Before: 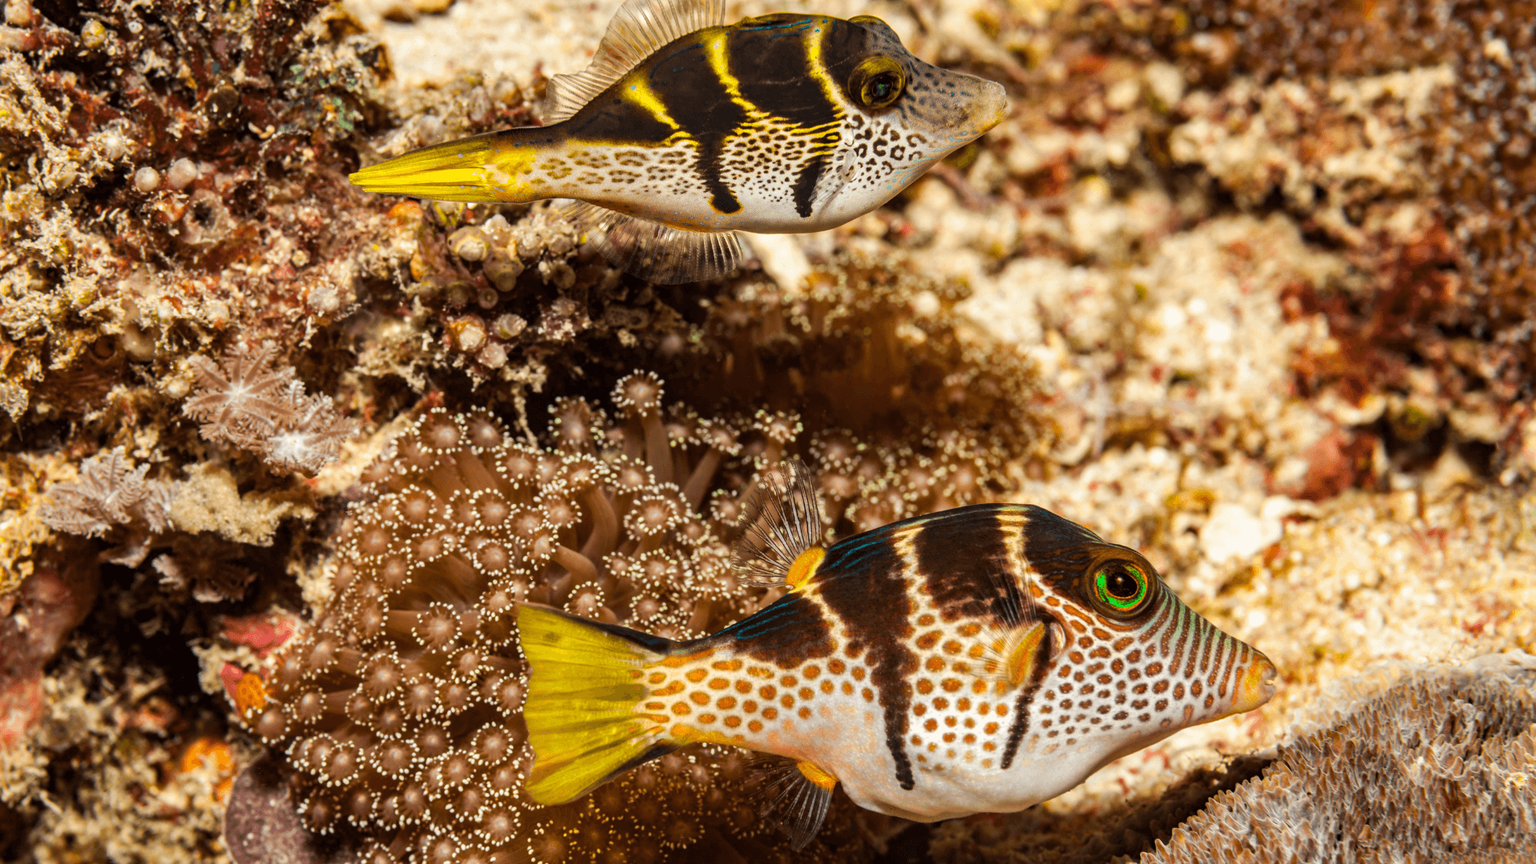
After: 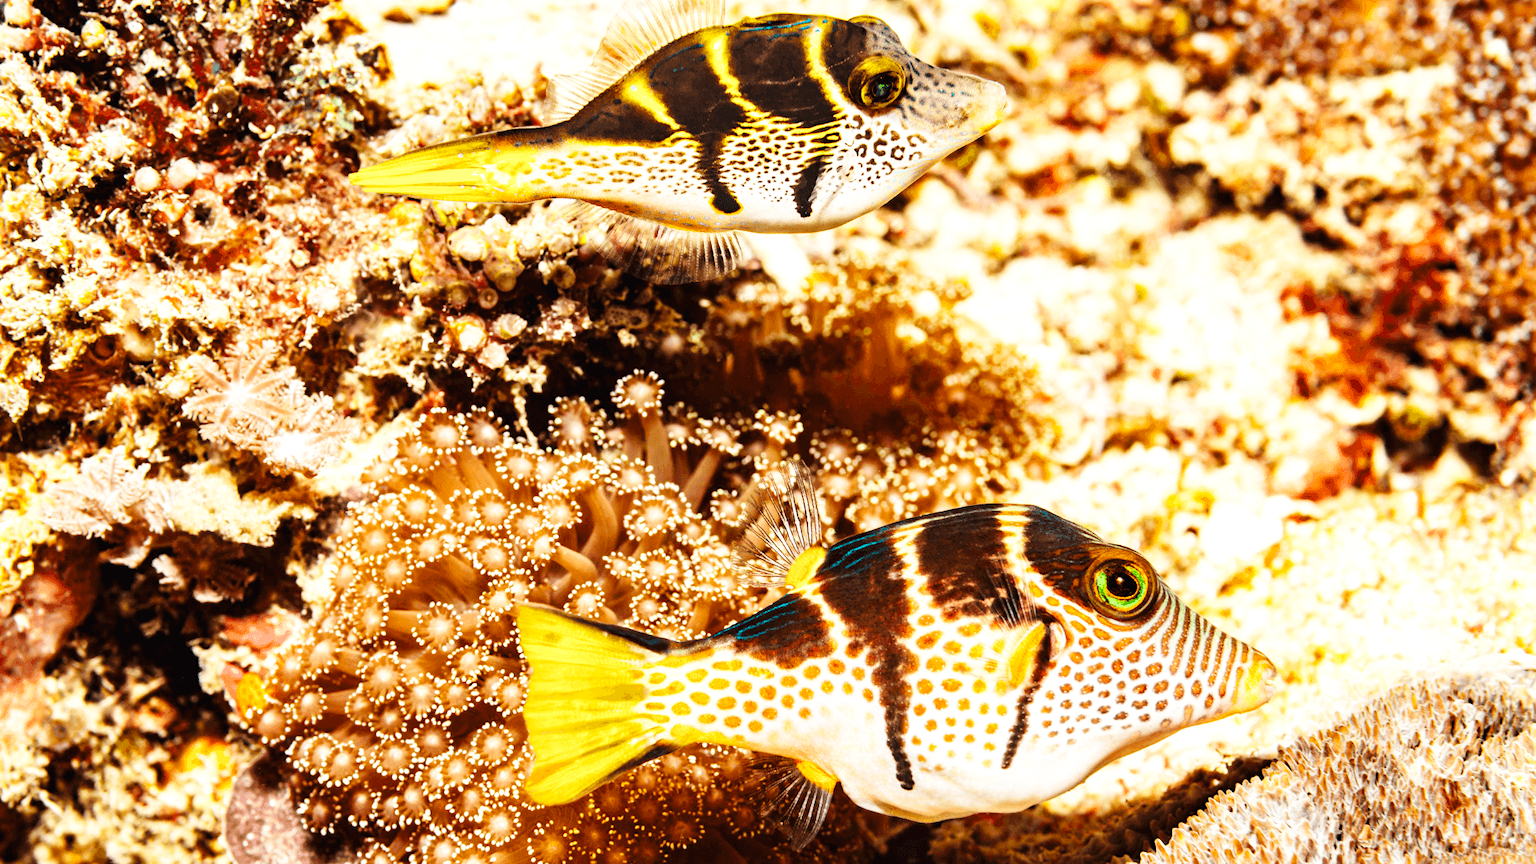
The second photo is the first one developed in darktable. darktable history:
base curve: curves: ch0 [(0, 0.003) (0.001, 0.002) (0.006, 0.004) (0.02, 0.022) (0.048, 0.086) (0.094, 0.234) (0.162, 0.431) (0.258, 0.629) (0.385, 0.8) (0.548, 0.918) (0.751, 0.988) (1, 1)], preserve colors none
exposure: black level correction 0, exposure 0.4 EV, compensate exposure bias true, compensate highlight preservation false
